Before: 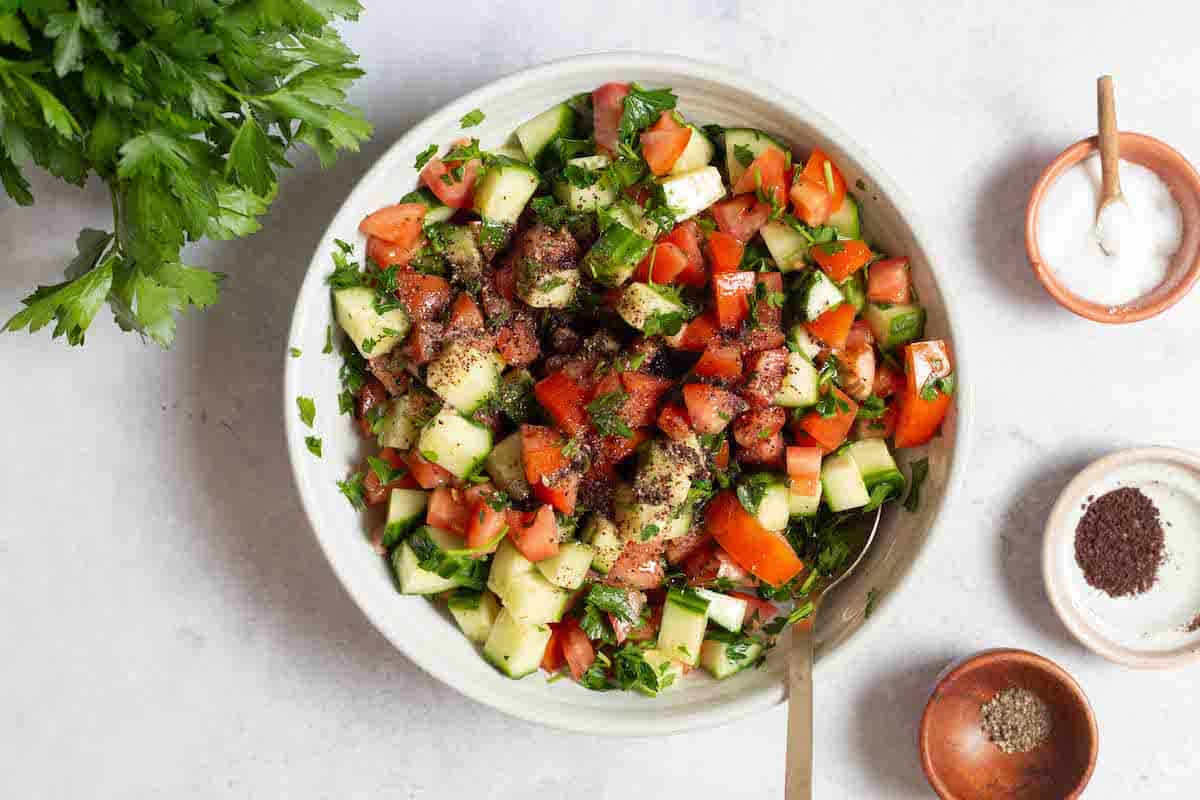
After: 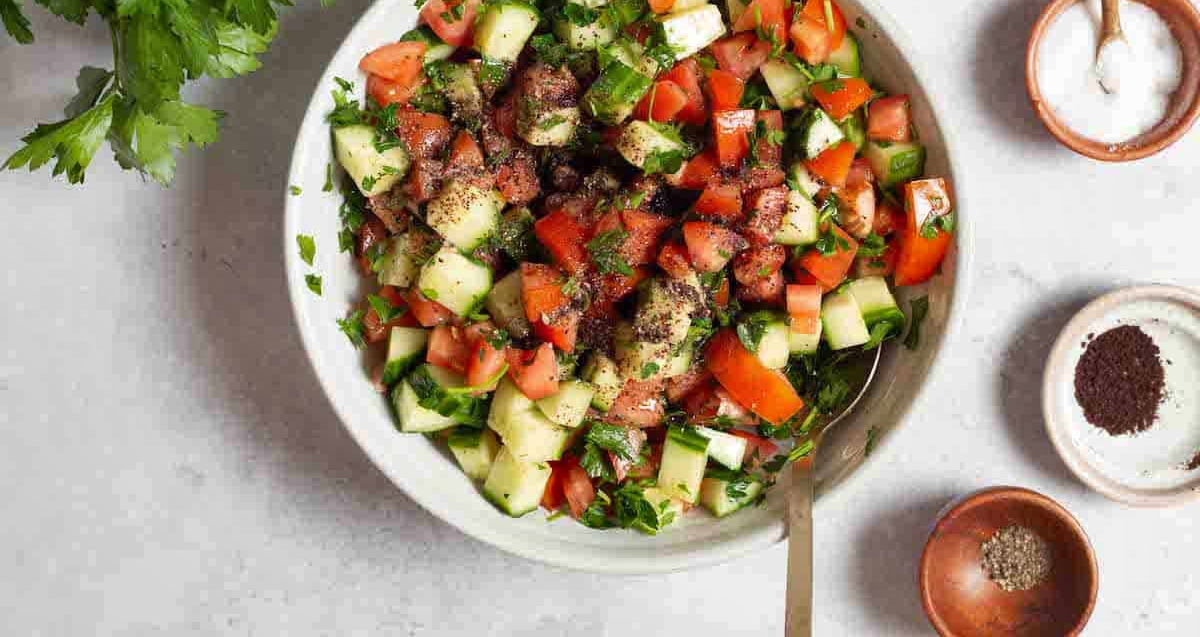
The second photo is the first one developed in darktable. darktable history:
crop and rotate: top 20.325%
shadows and highlights: low approximation 0.01, soften with gaussian
